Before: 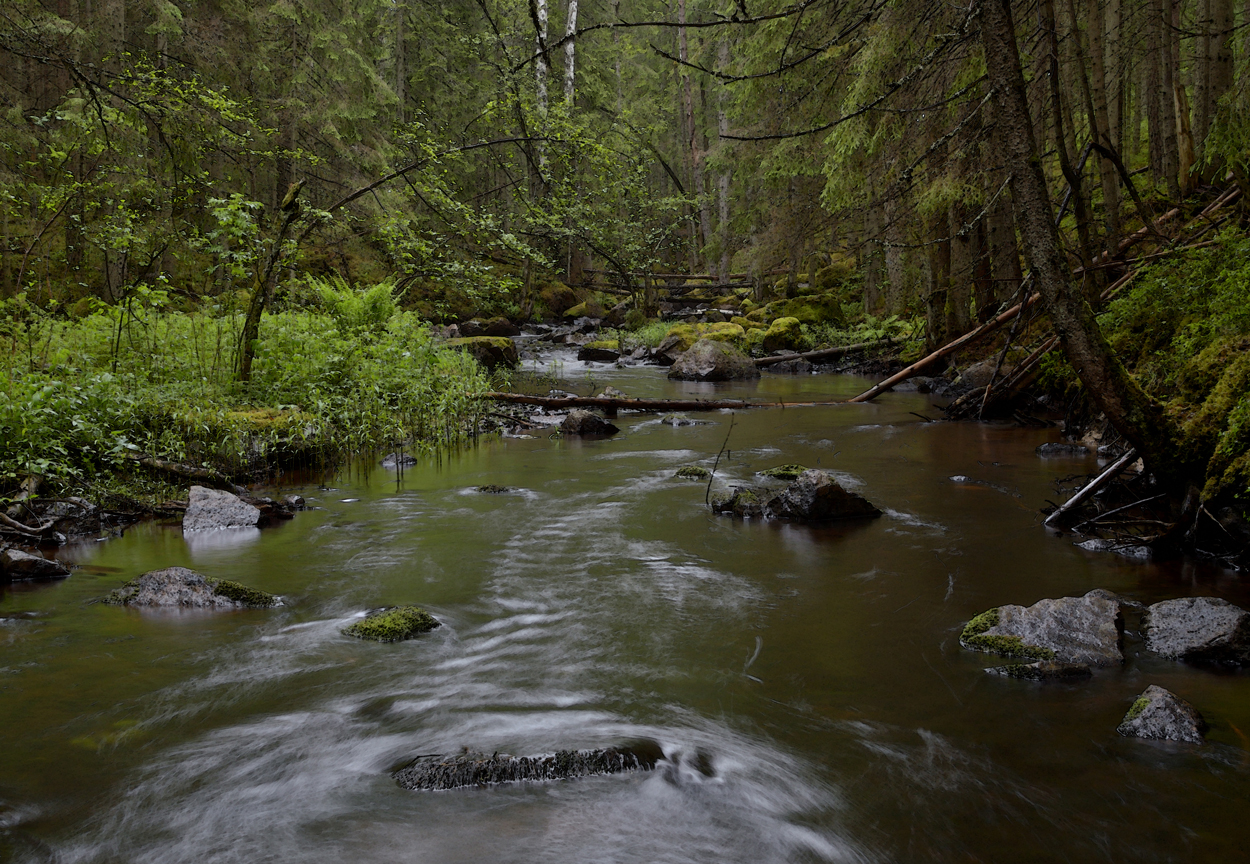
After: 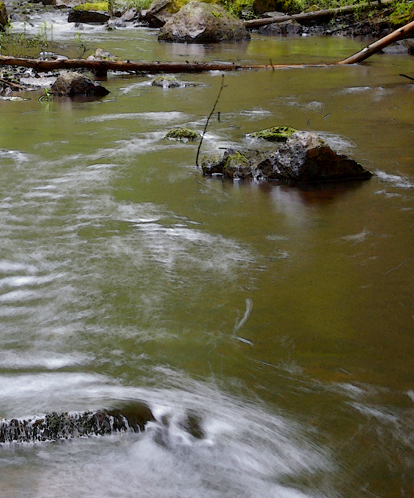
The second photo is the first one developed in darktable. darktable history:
filmic rgb: black relative exposure -16 EV, threshold -0.33 EV, transition 3.19 EV, structure ↔ texture 100%, target black luminance 0%, hardness 7.57, latitude 72.96%, contrast 0.908, highlights saturation mix 10%, shadows ↔ highlights balance -0.38%, add noise in highlights 0, preserve chrominance no, color science v4 (2020), iterations of high-quality reconstruction 10, enable highlight reconstruction true
crop: left 40.878%, top 39.176%, right 25.993%, bottom 3.081%
exposure: black level correction 0, exposure 1.2 EV, compensate highlight preservation false
